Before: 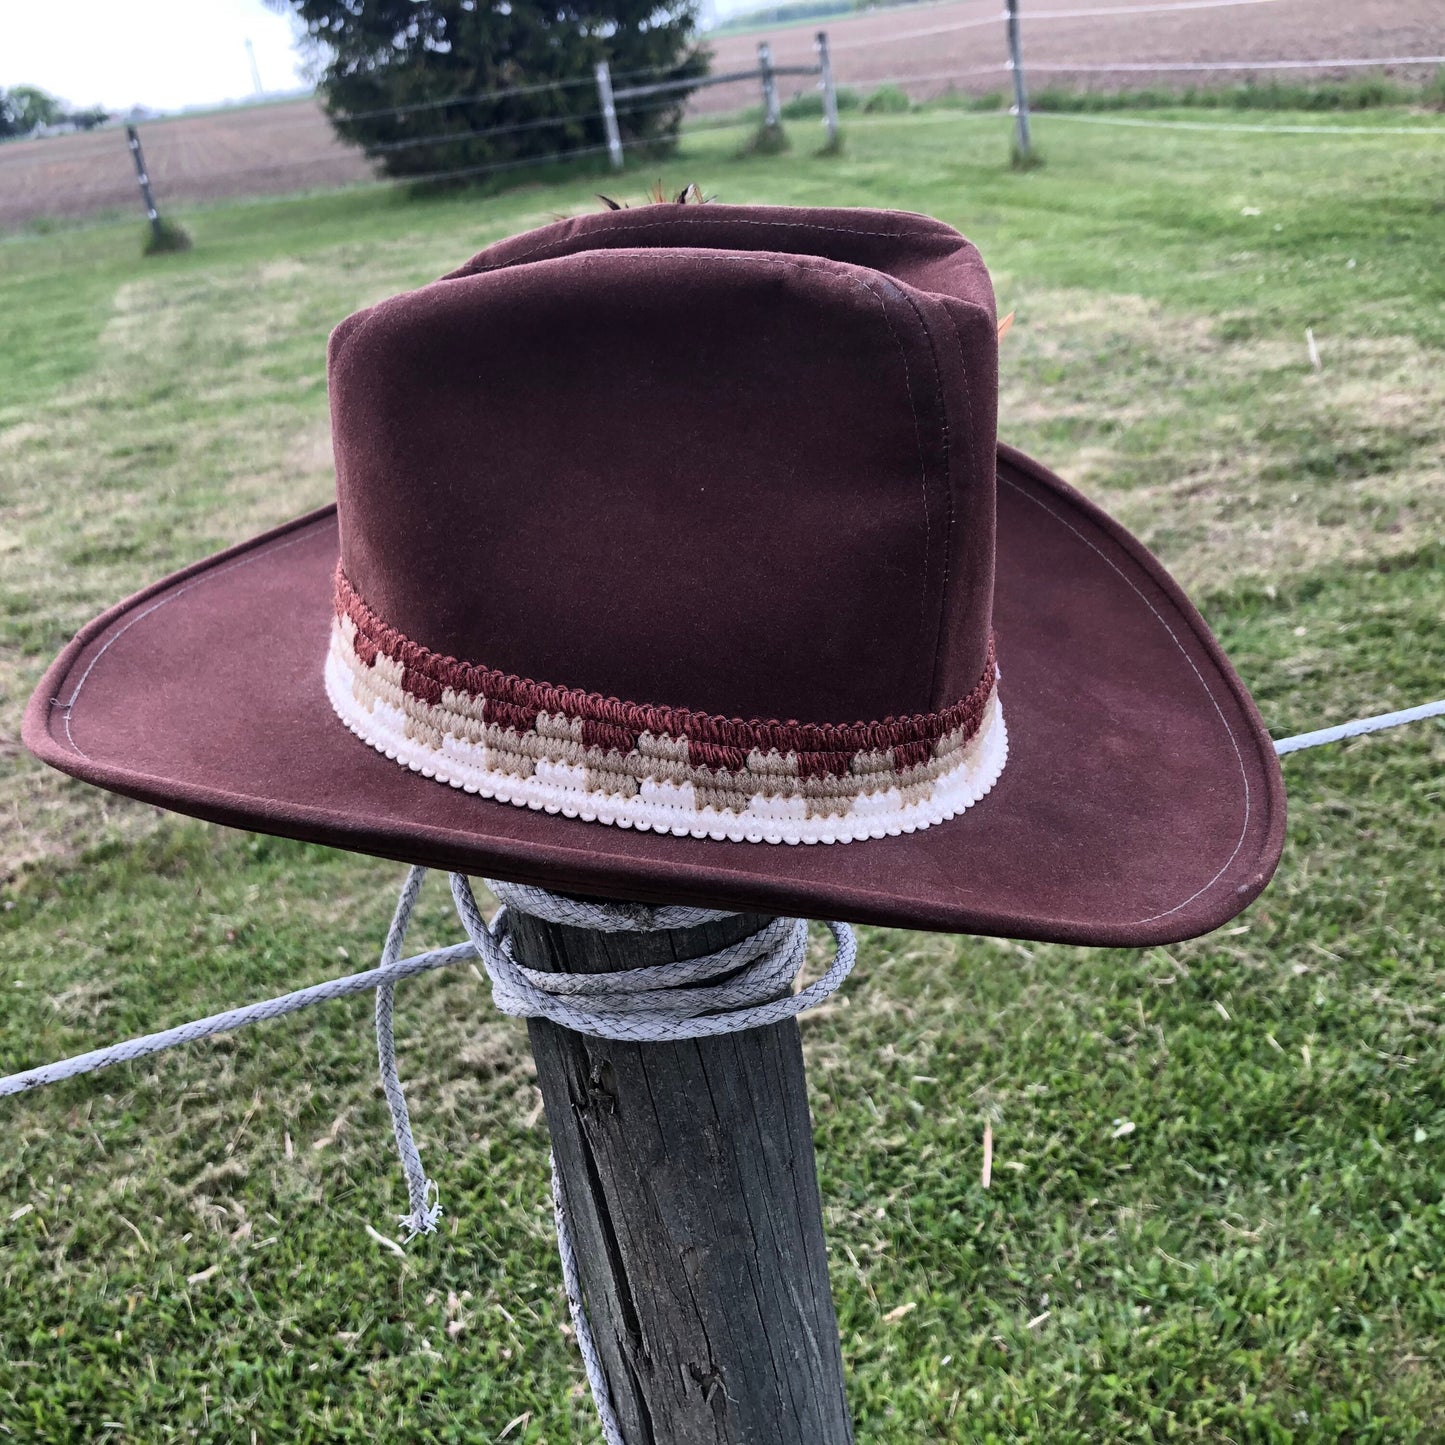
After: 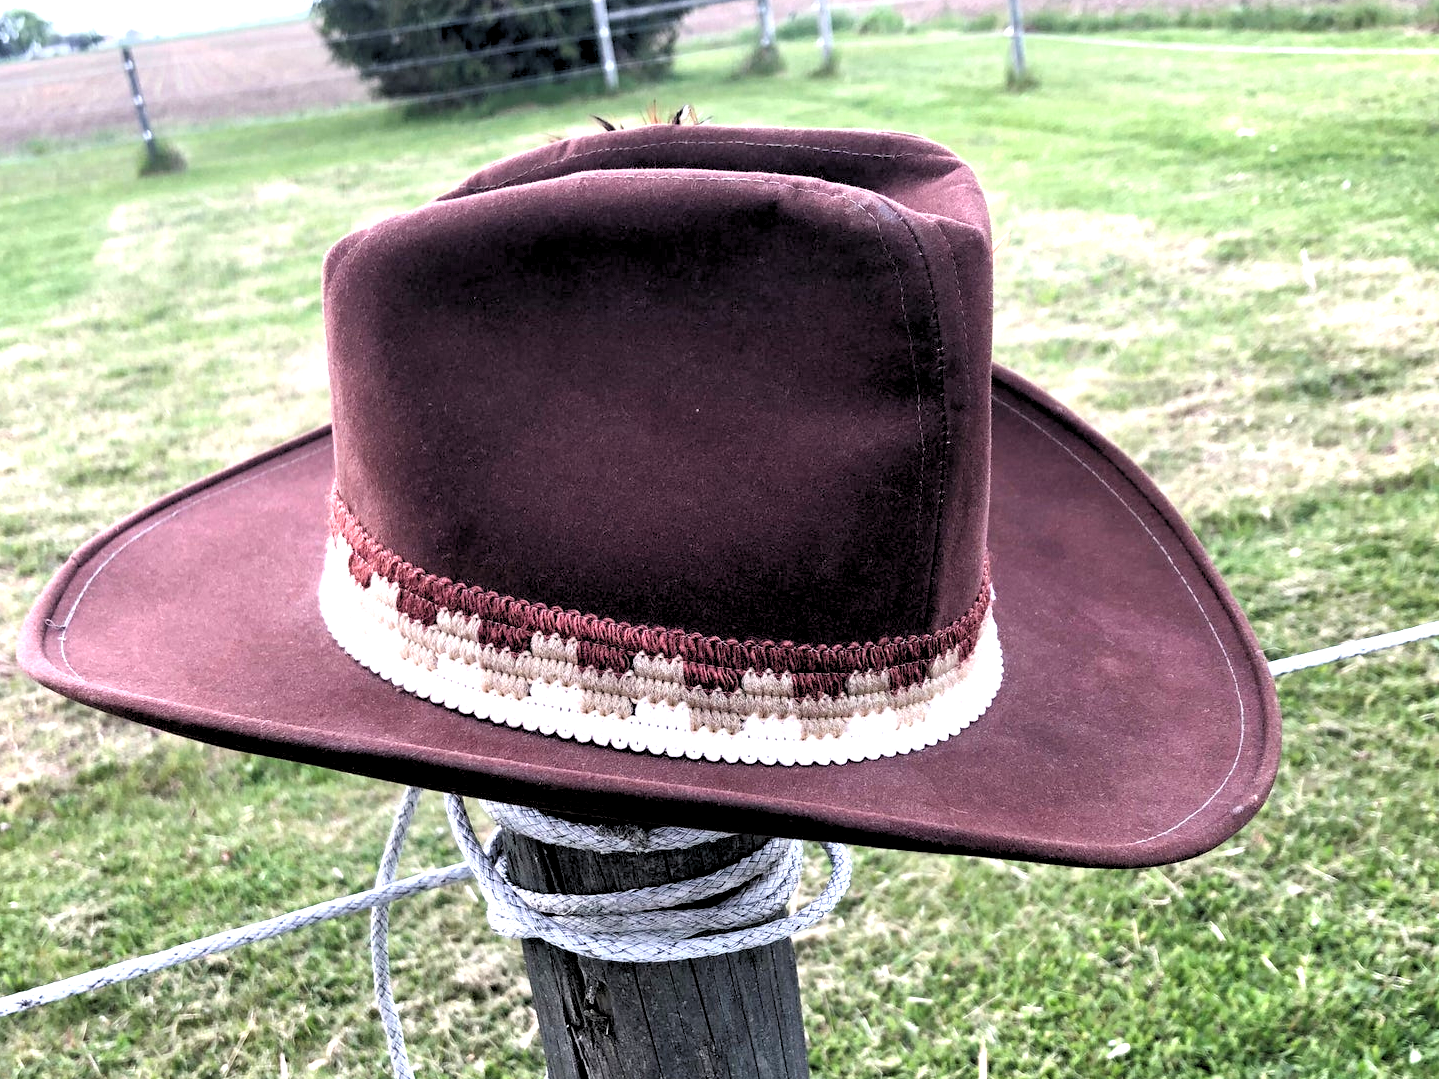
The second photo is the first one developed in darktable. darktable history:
exposure: black level correction 0, exposure 0.9 EV, compensate highlight preservation false
rgb levels: levels [[0.013, 0.434, 0.89], [0, 0.5, 1], [0, 0.5, 1]]
crop: left 0.387%, top 5.469%, bottom 19.809%
